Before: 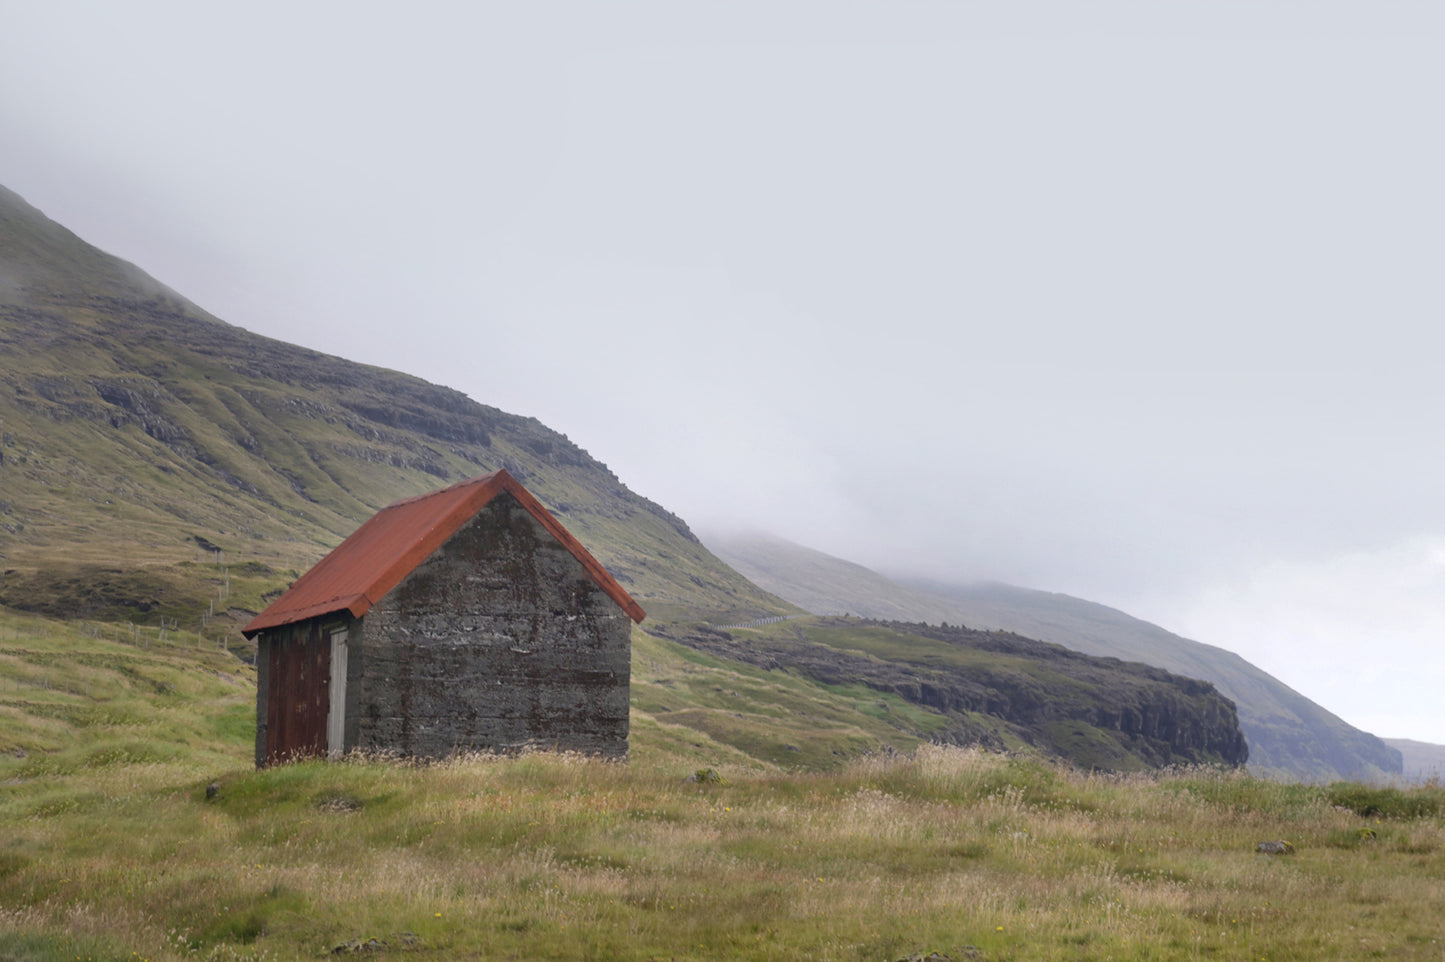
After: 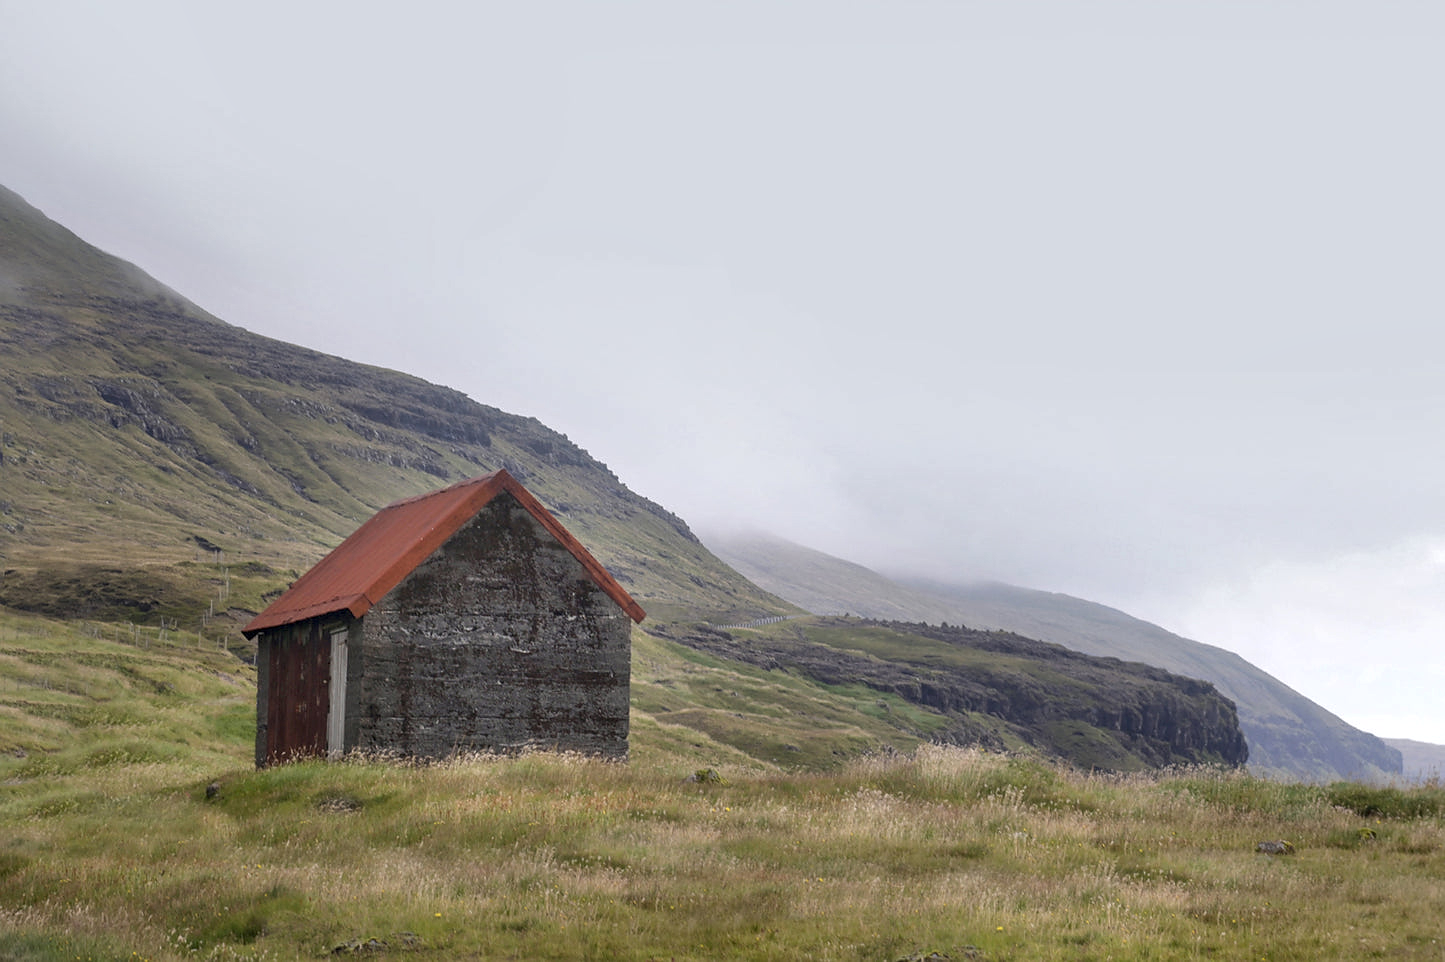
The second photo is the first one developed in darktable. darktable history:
local contrast: on, module defaults
sharpen: radius 0.969, amount 0.604
